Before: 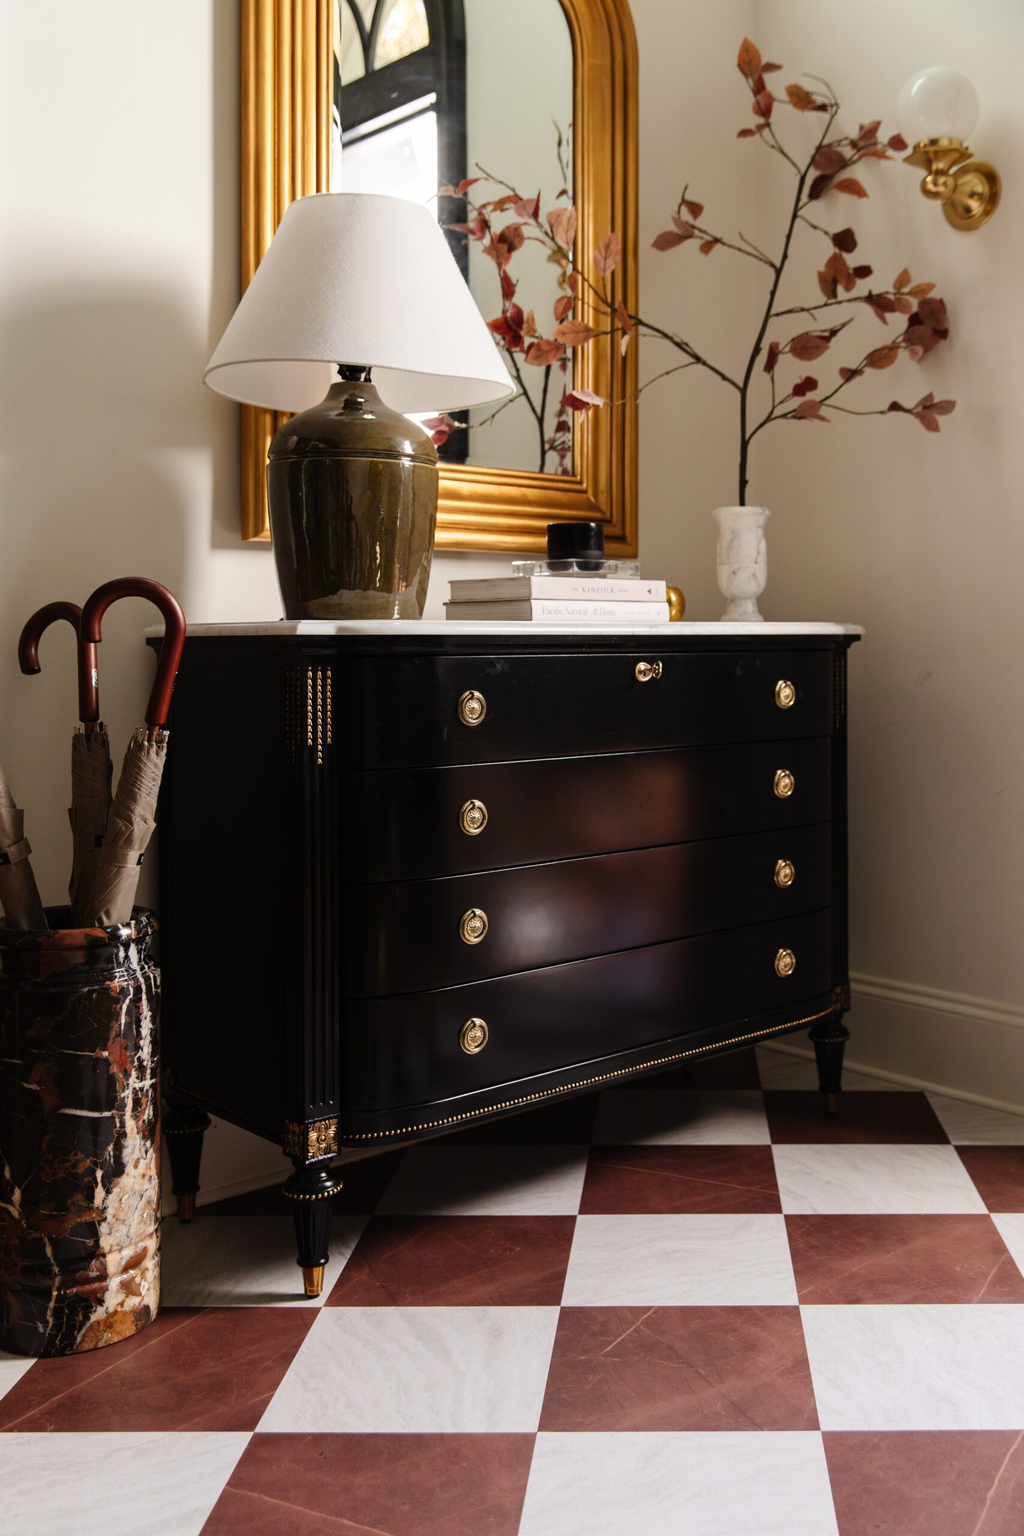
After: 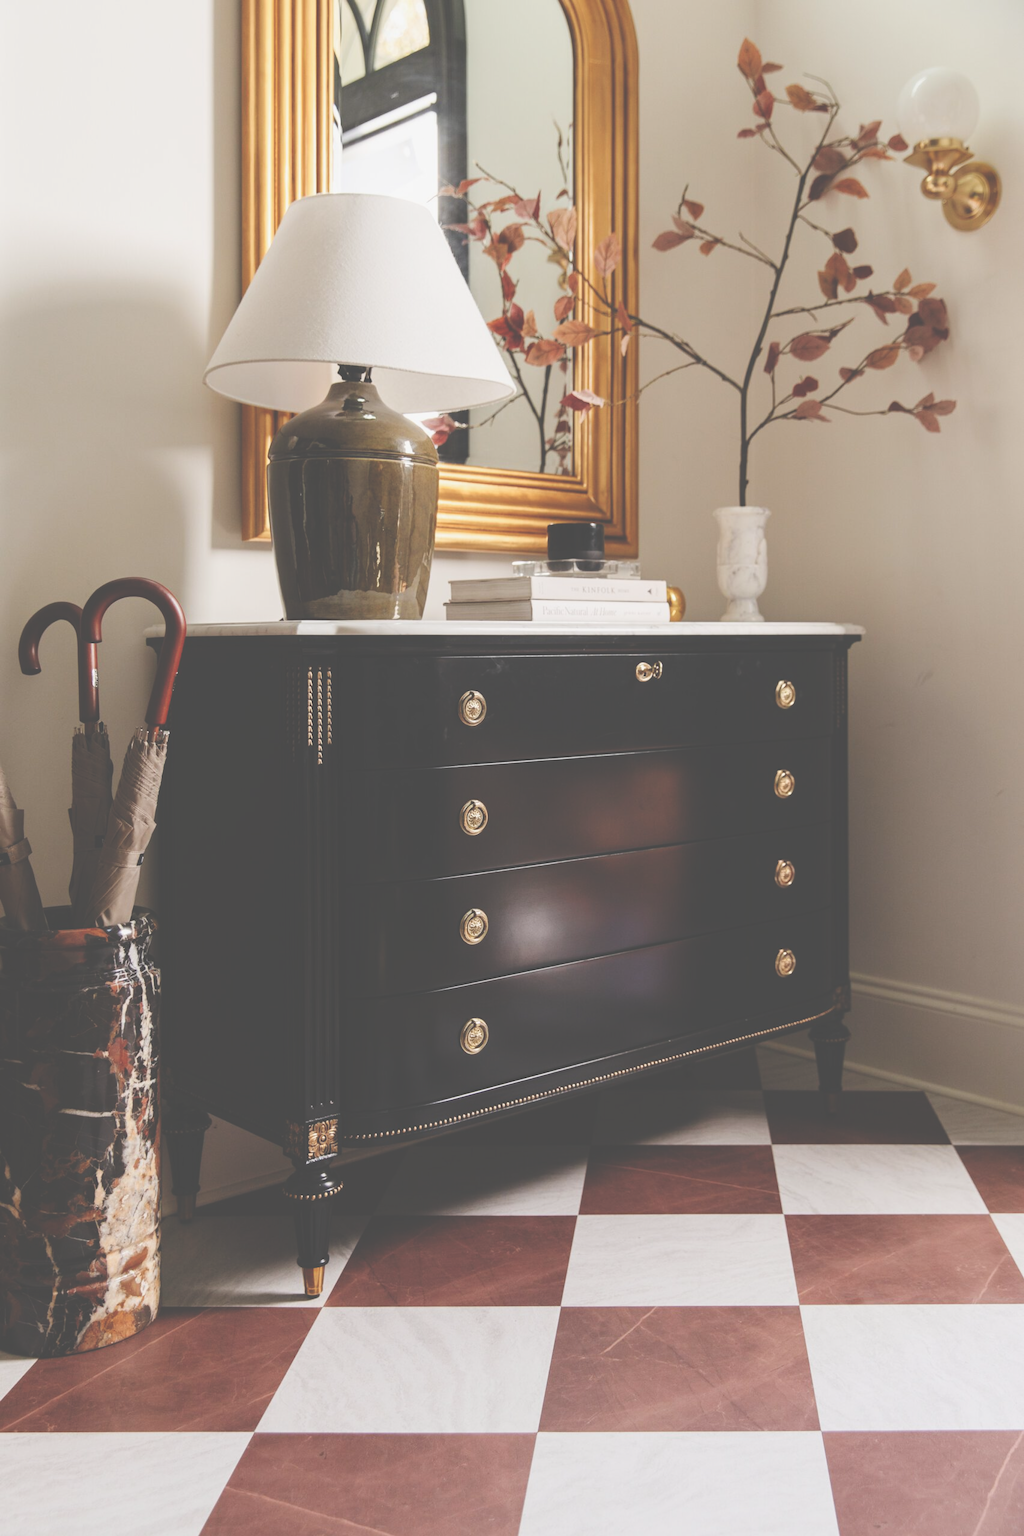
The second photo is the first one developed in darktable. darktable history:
exposure: black level correction -0.041, exposure 0.062 EV, compensate exposure bias true, compensate highlight preservation false
tone curve: curves: ch0 [(0, 0.047) (0.199, 0.263) (0.47, 0.555) (0.805, 0.839) (1, 0.962)], preserve colors none
